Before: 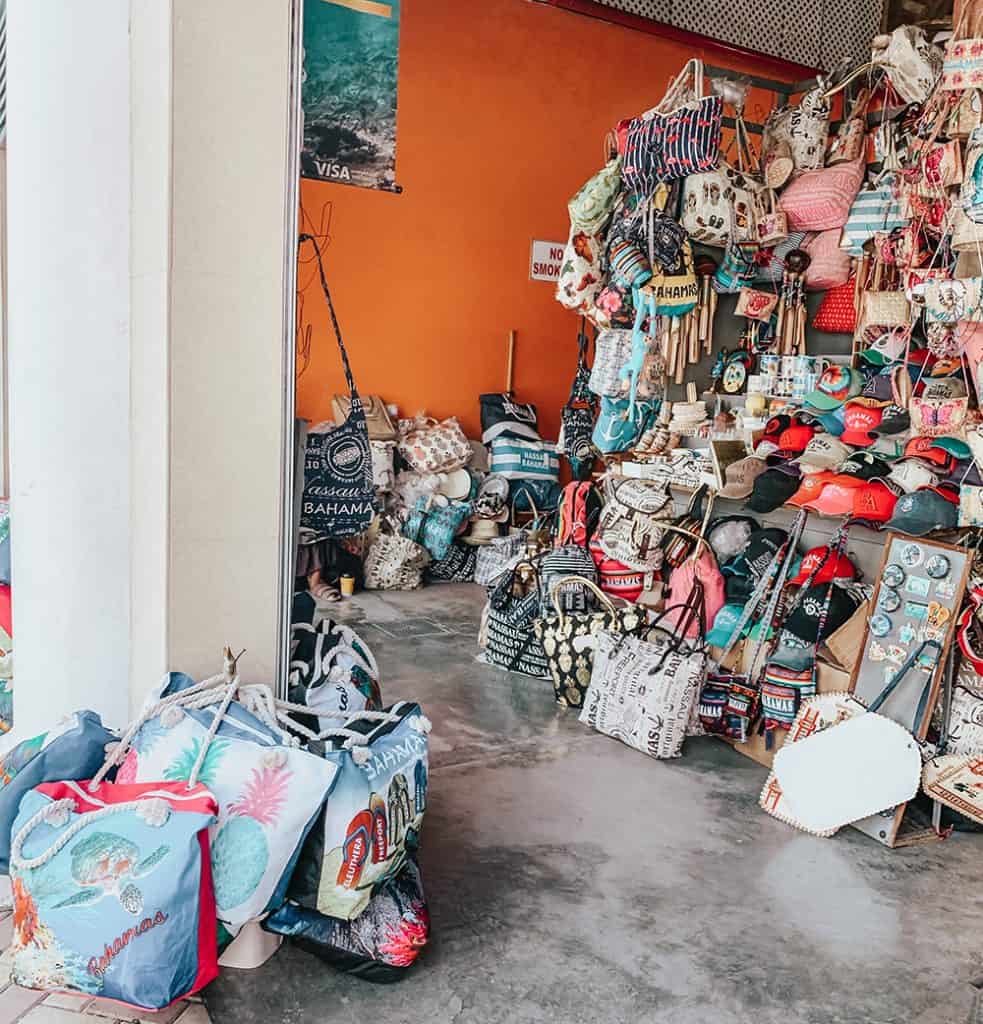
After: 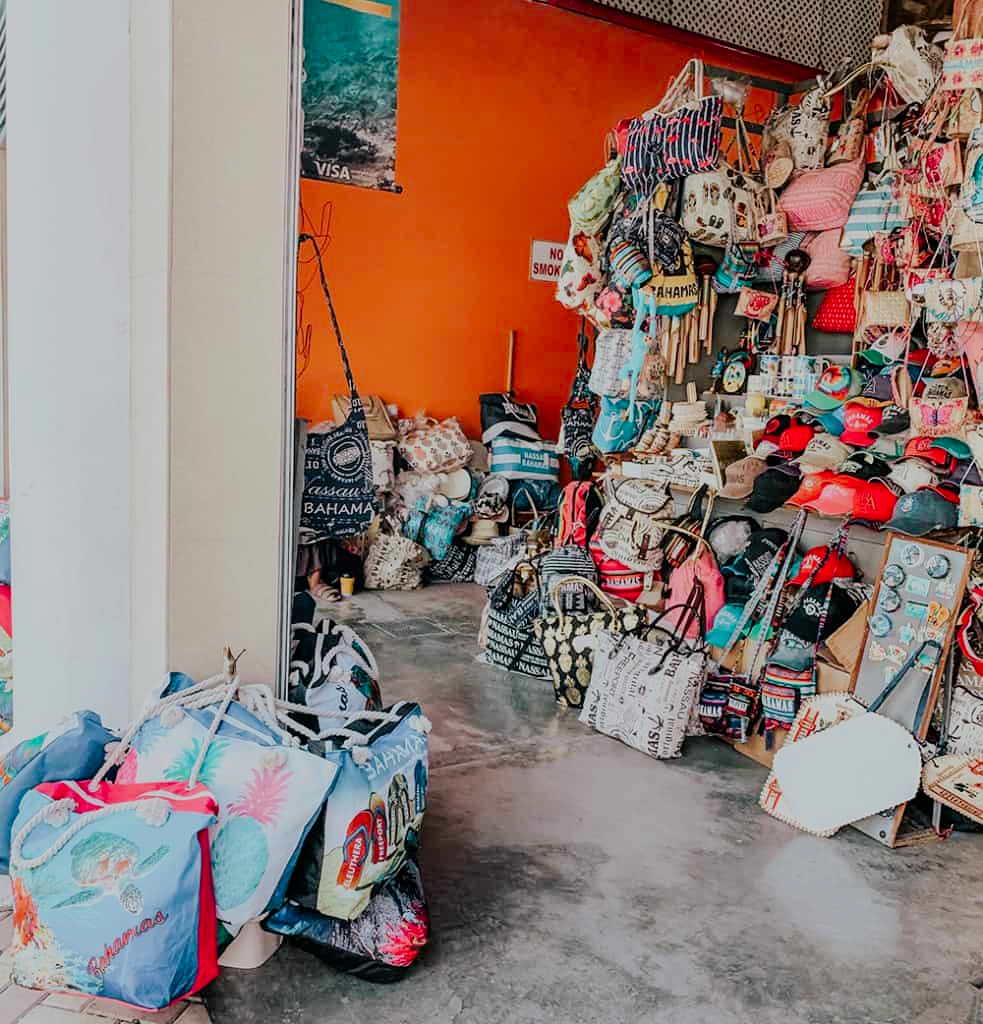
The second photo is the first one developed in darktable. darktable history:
filmic rgb: black relative exposure -7.65 EV, white relative exposure 4.56 EV, hardness 3.61
exposure: exposure -0.116 EV, compensate exposure bias true, compensate highlight preservation false
color correction: saturation 1.32
